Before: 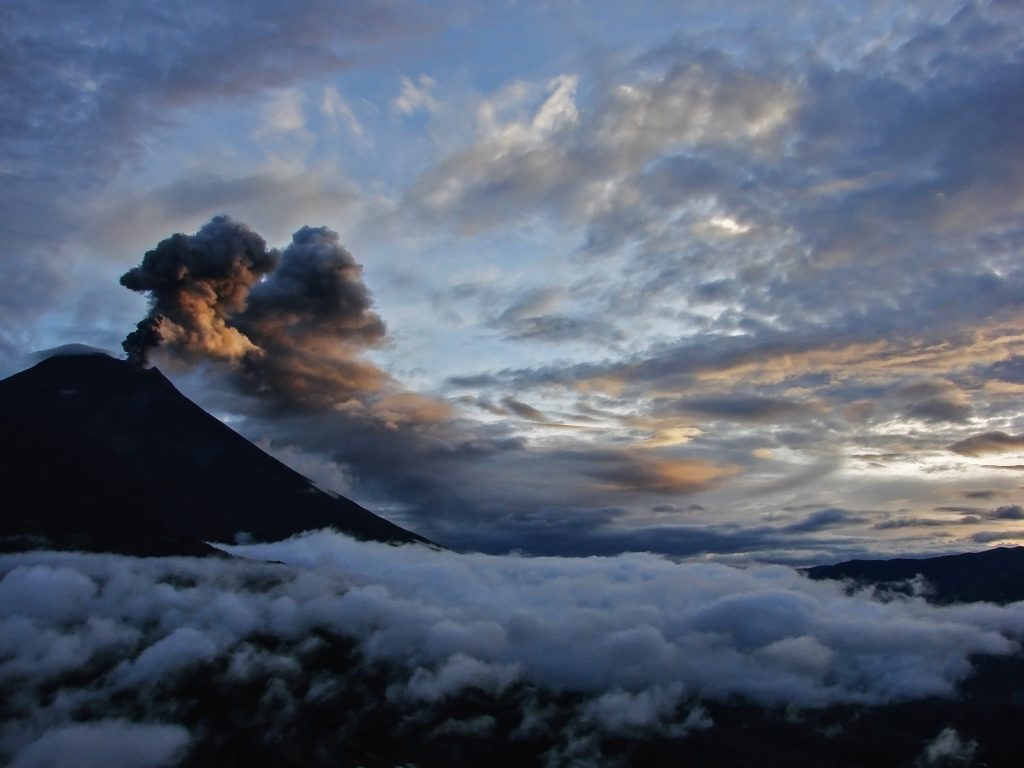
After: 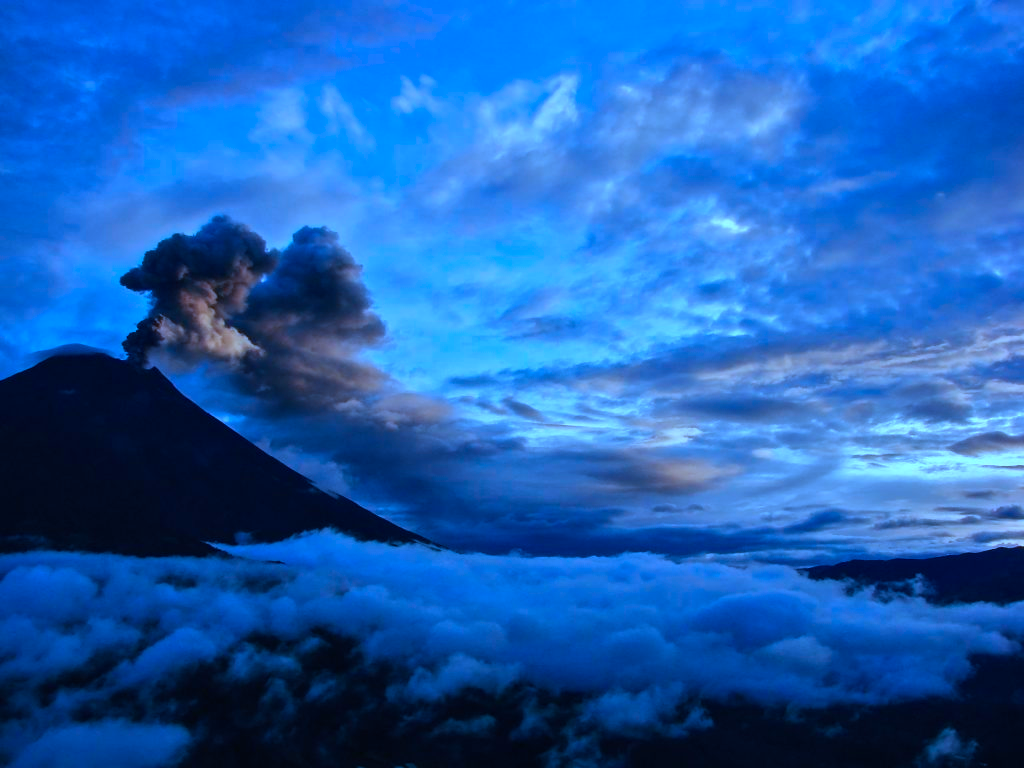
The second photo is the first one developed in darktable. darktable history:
color calibration: illuminant as shot in camera, x 0.463, y 0.42, temperature 2656.4 K
